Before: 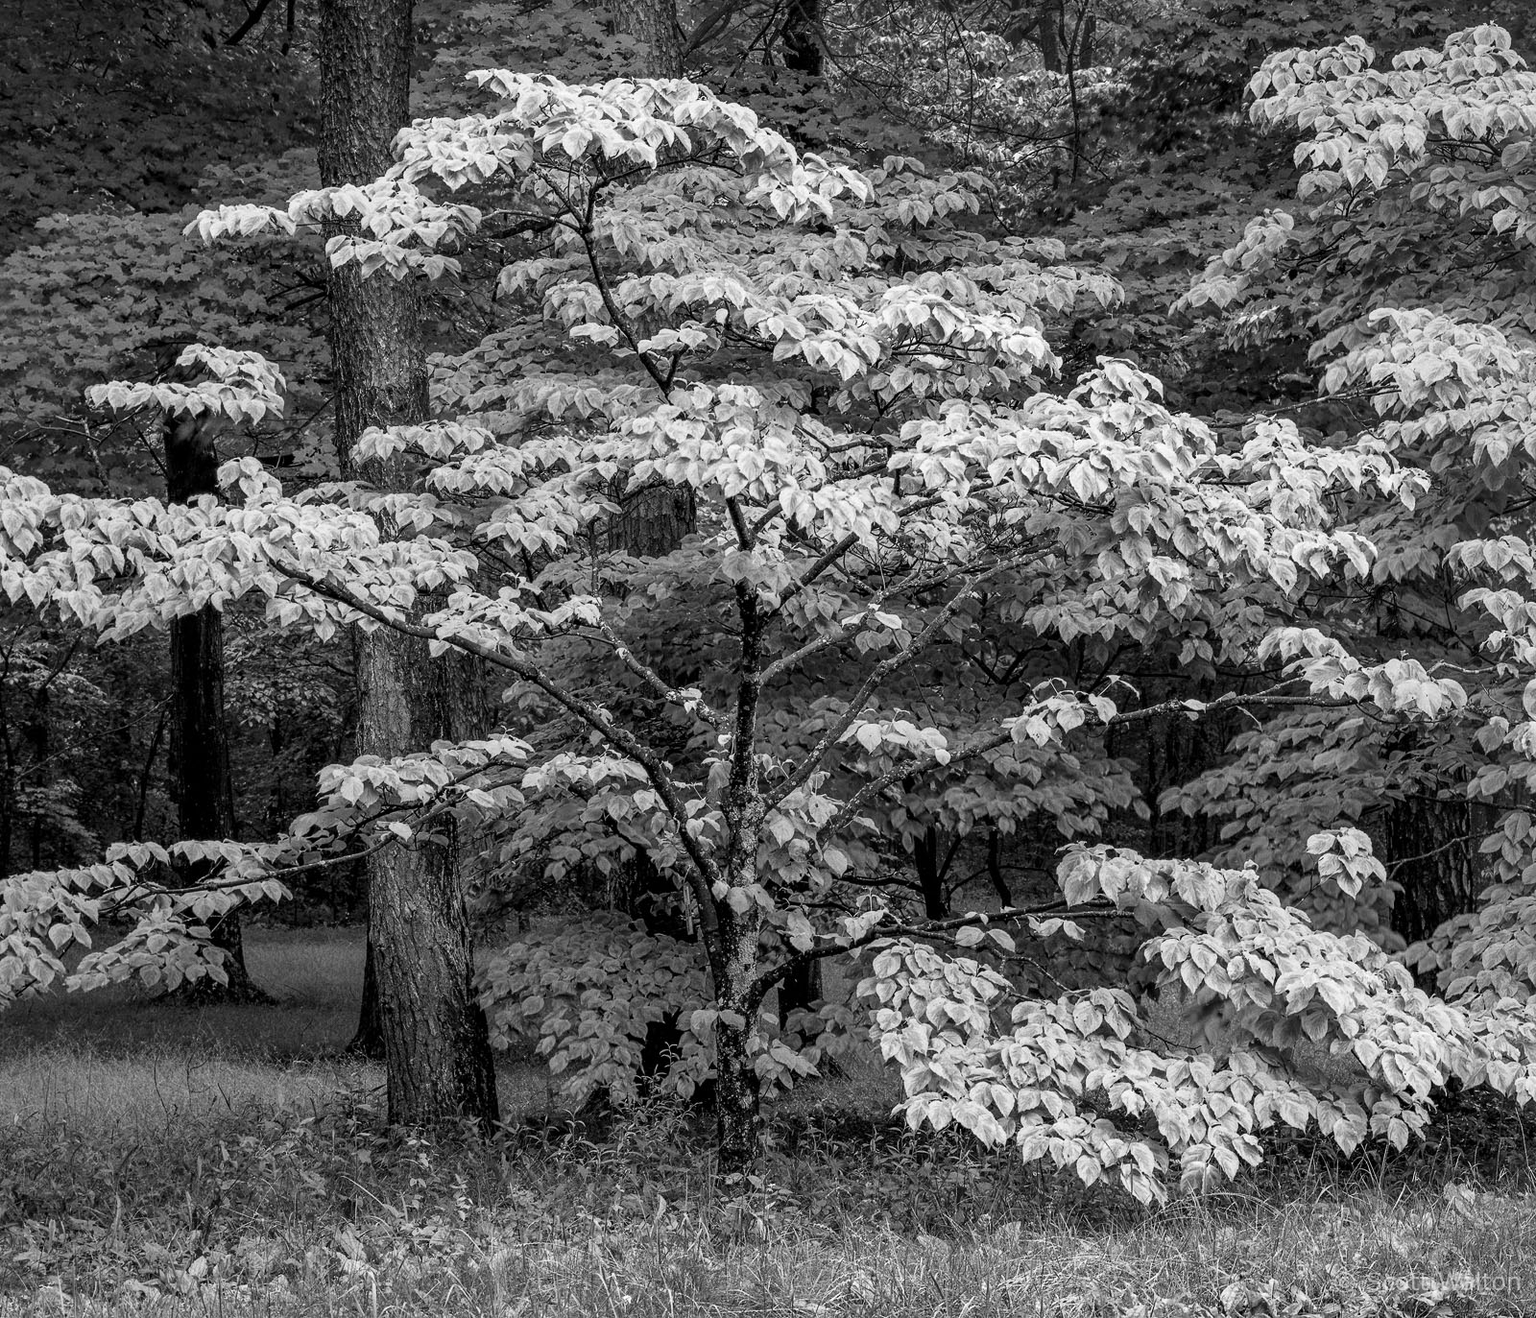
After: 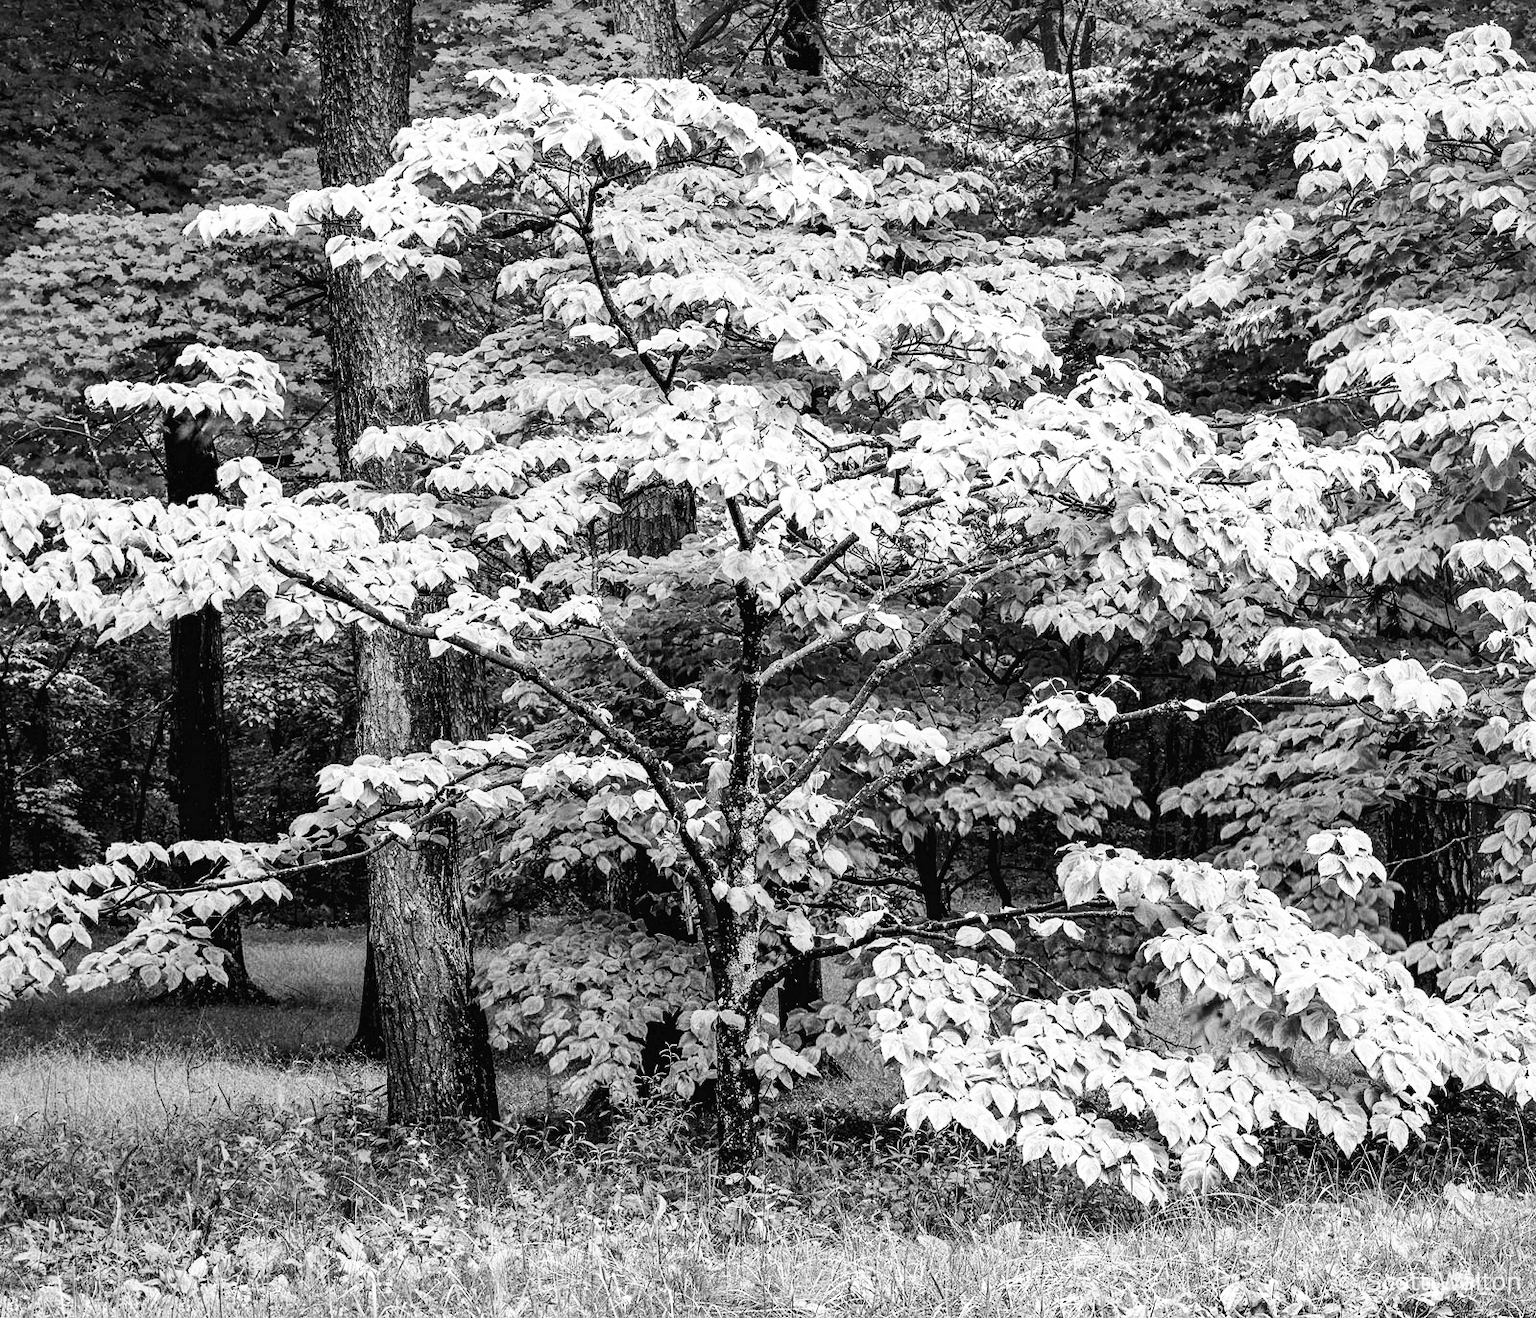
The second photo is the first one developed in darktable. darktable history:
color zones: curves: ch1 [(0.239, 0.552) (0.75, 0.5)]; ch2 [(0.25, 0.462) (0.749, 0.457)], mix 25.94%
monochrome: on, module defaults
base curve: curves: ch0 [(0, 0.003) (0.001, 0.002) (0.006, 0.004) (0.02, 0.022) (0.048, 0.086) (0.094, 0.234) (0.162, 0.431) (0.258, 0.629) (0.385, 0.8) (0.548, 0.918) (0.751, 0.988) (1, 1)], preserve colors none
